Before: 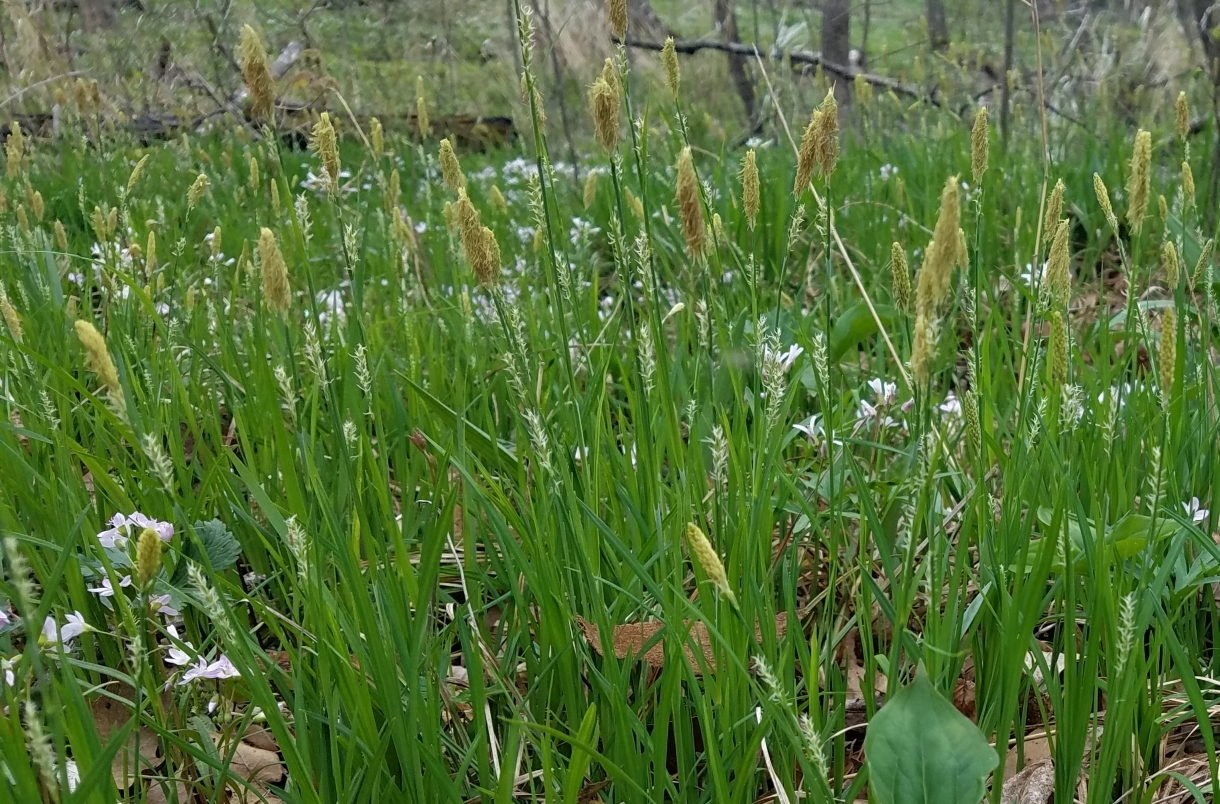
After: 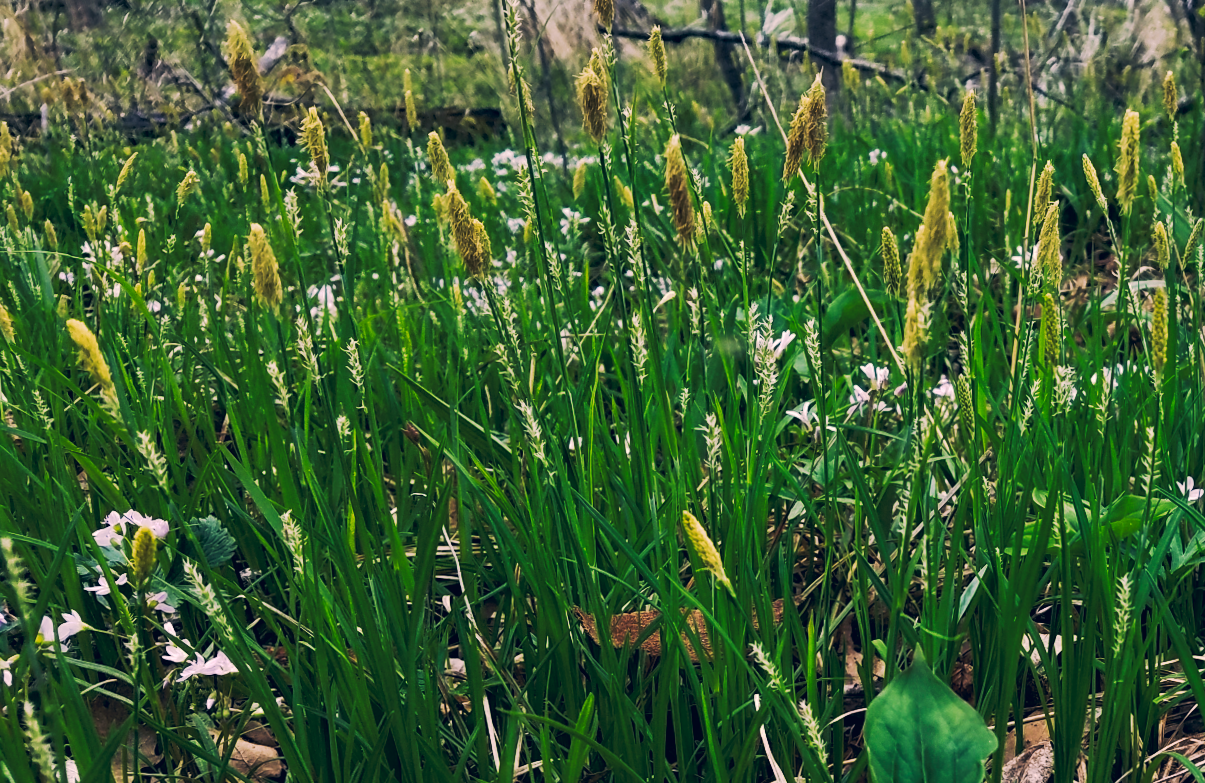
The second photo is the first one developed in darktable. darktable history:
color correction: highlights a* 14.46, highlights b* 5.85, shadows a* -5.53, shadows b* -15.24, saturation 0.85
base curve: curves: ch0 [(0, 0) (0.472, 0.455) (1, 1)], preserve colors none
tone curve: curves: ch0 [(0, 0) (0.003, 0.002) (0.011, 0.002) (0.025, 0.002) (0.044, 0.007) (0.069, 0.014) (0.1, 0.026) (0.136, 0.04) (0.177, 0.061) (0.224, 0.1) (0.277, 0.151) (0.335, 0.198) (0.399, 0.272) (0.468, 0.387) (0.543, 0.553) (0.623, 0.716) (0.709, 0.8) (0.801, 0.855) (0.898, 0.897) (1, 1)], preserve colors none
rotate and perspective: rotation -1°, crop left 0.011, crop right 0.989, crop top 0.025, crop bottom 0.975
